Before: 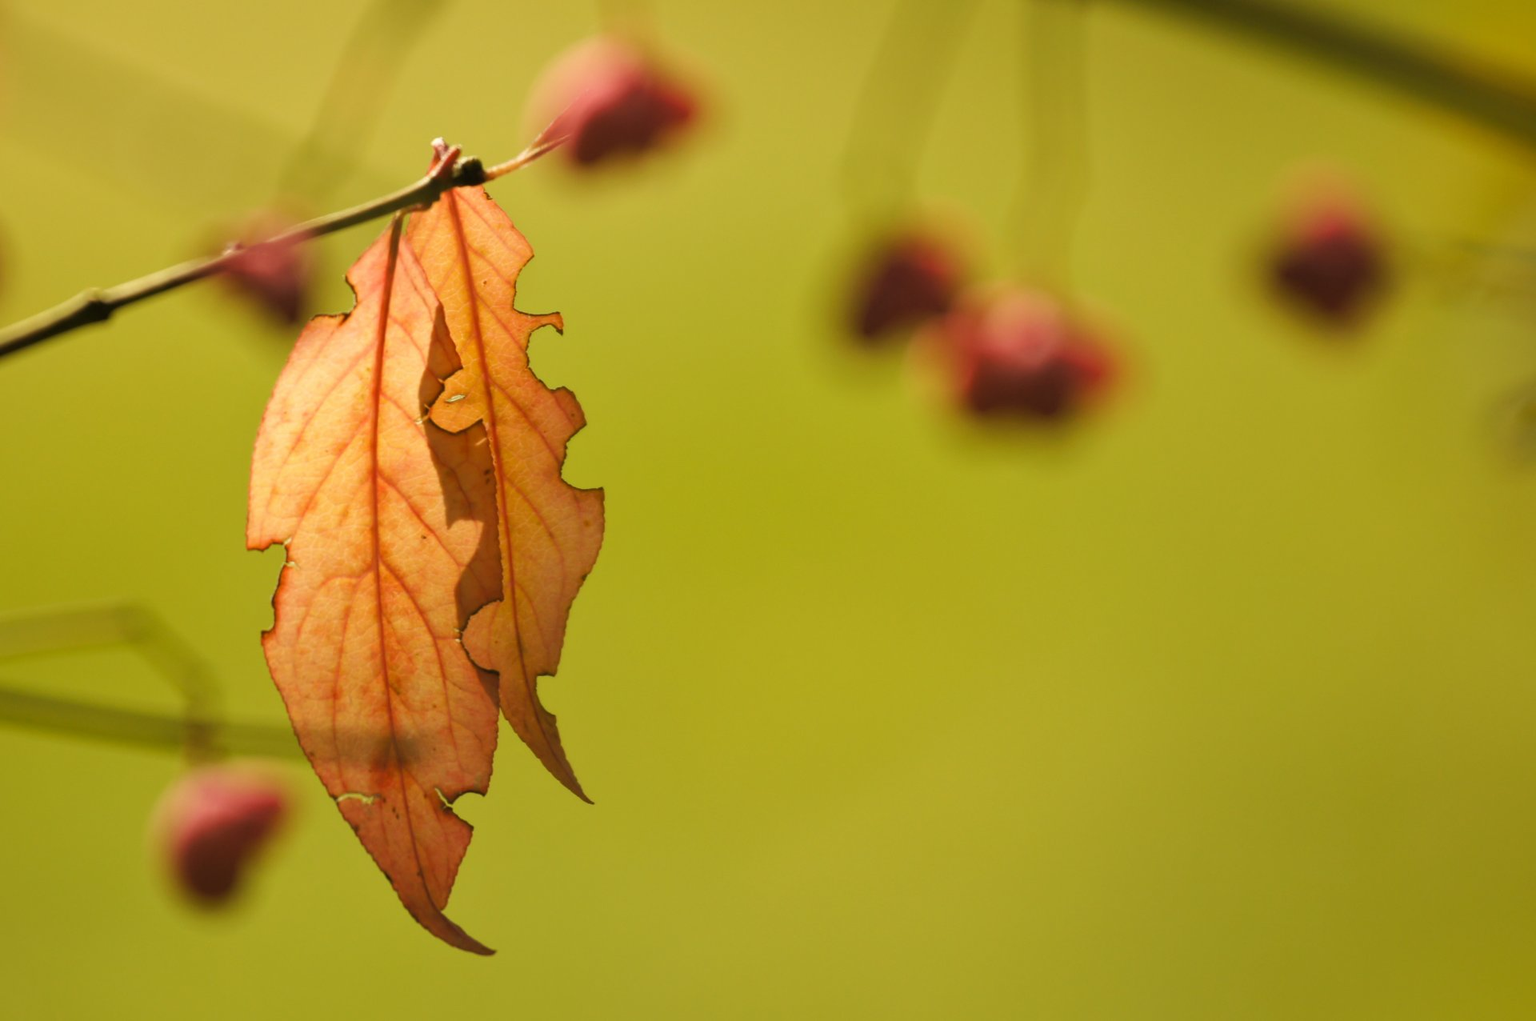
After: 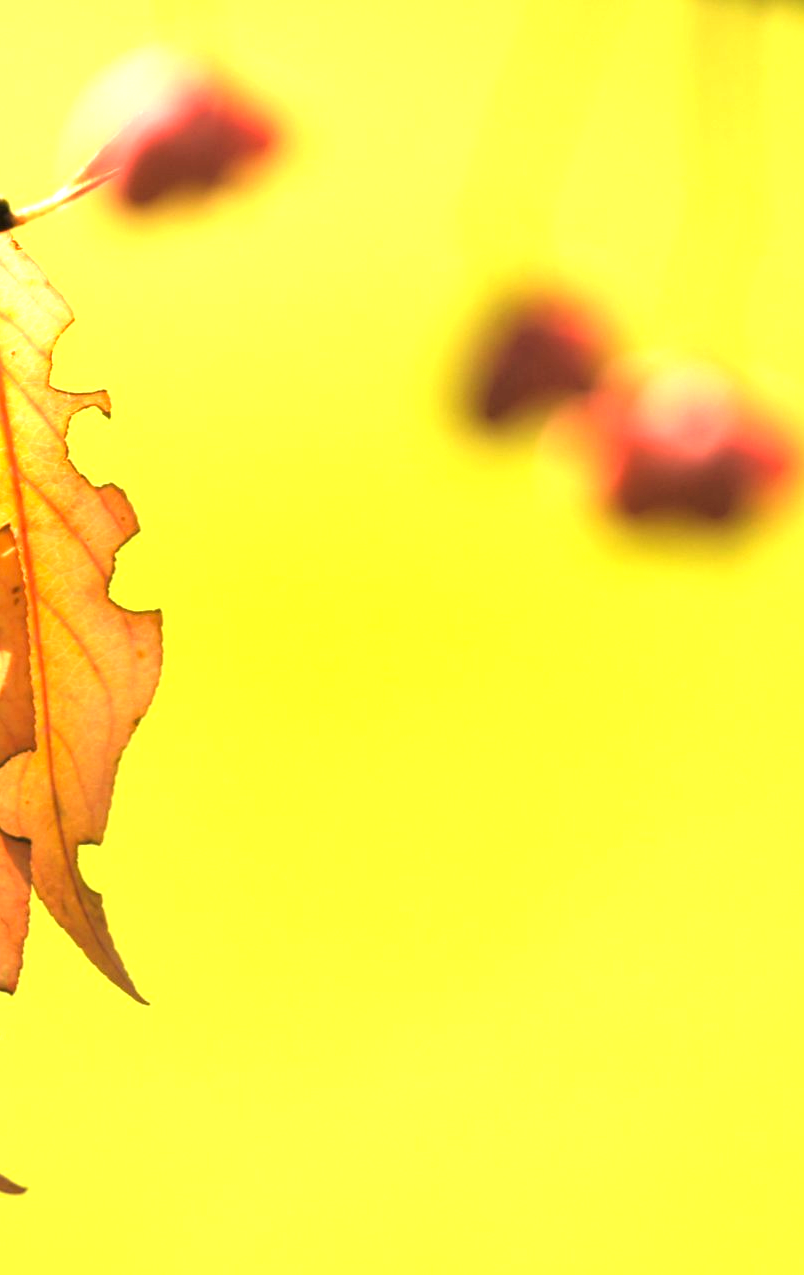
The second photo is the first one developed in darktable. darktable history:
exposure: exposure 0.609 EV, compensate highlight preservation false
tone equalizer: -8 EV -1.08 EV, -7 EV -1.05 EV, -6 EV -0.833 EV, -5 EV -0.596 EV, -3 EV 0.589 EV, -2 EV 0.896 EV, -1 EV 1.01 EV, +0 EV 1.05 EV
crop: left 30.918%, right 27.167%
